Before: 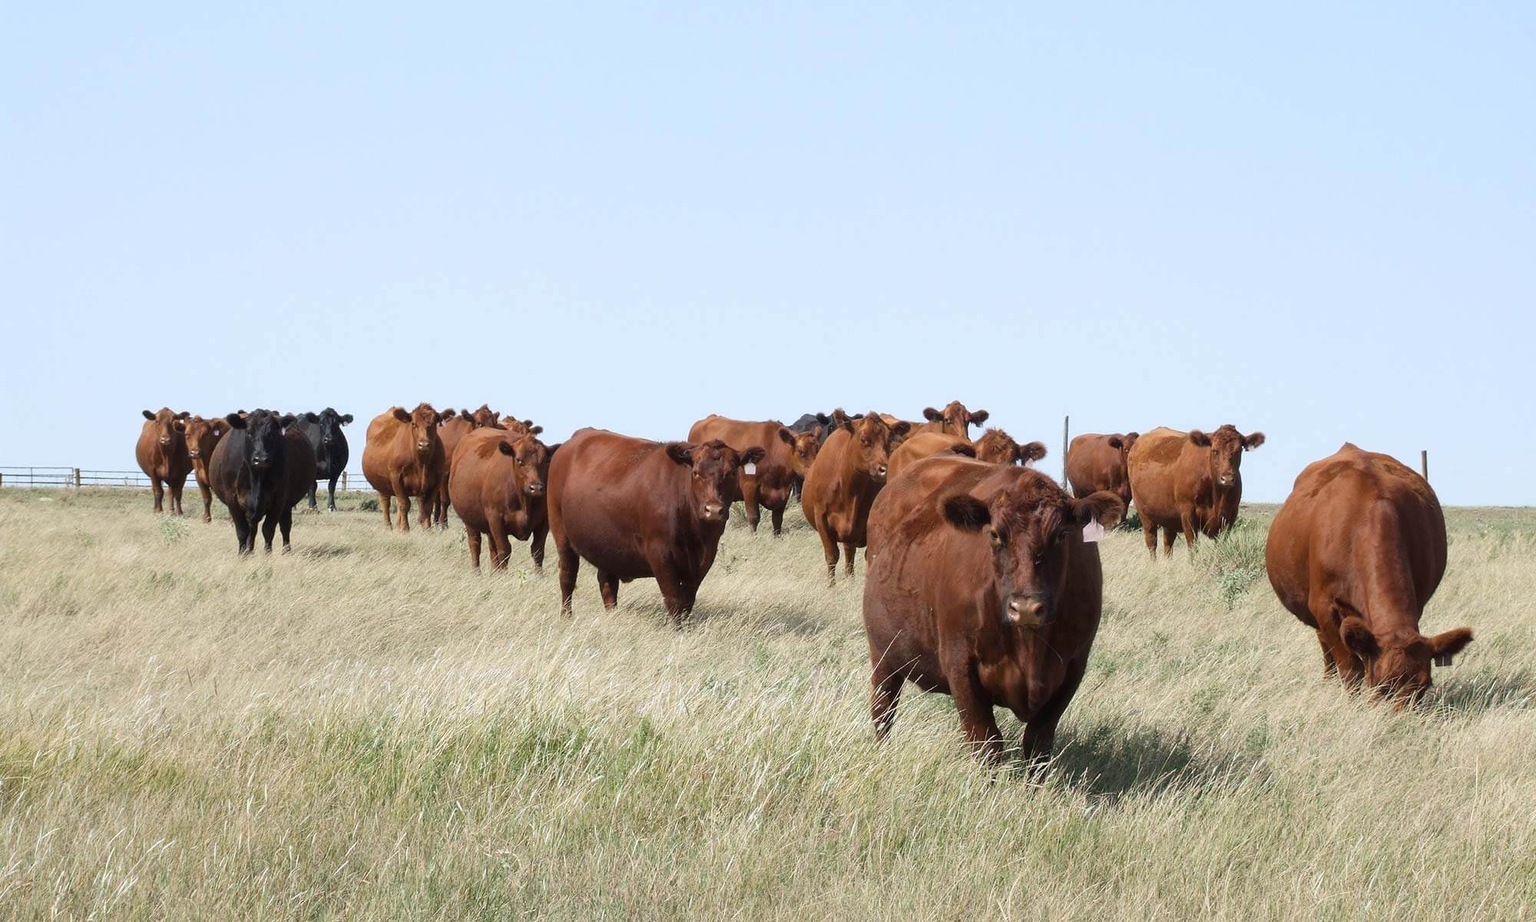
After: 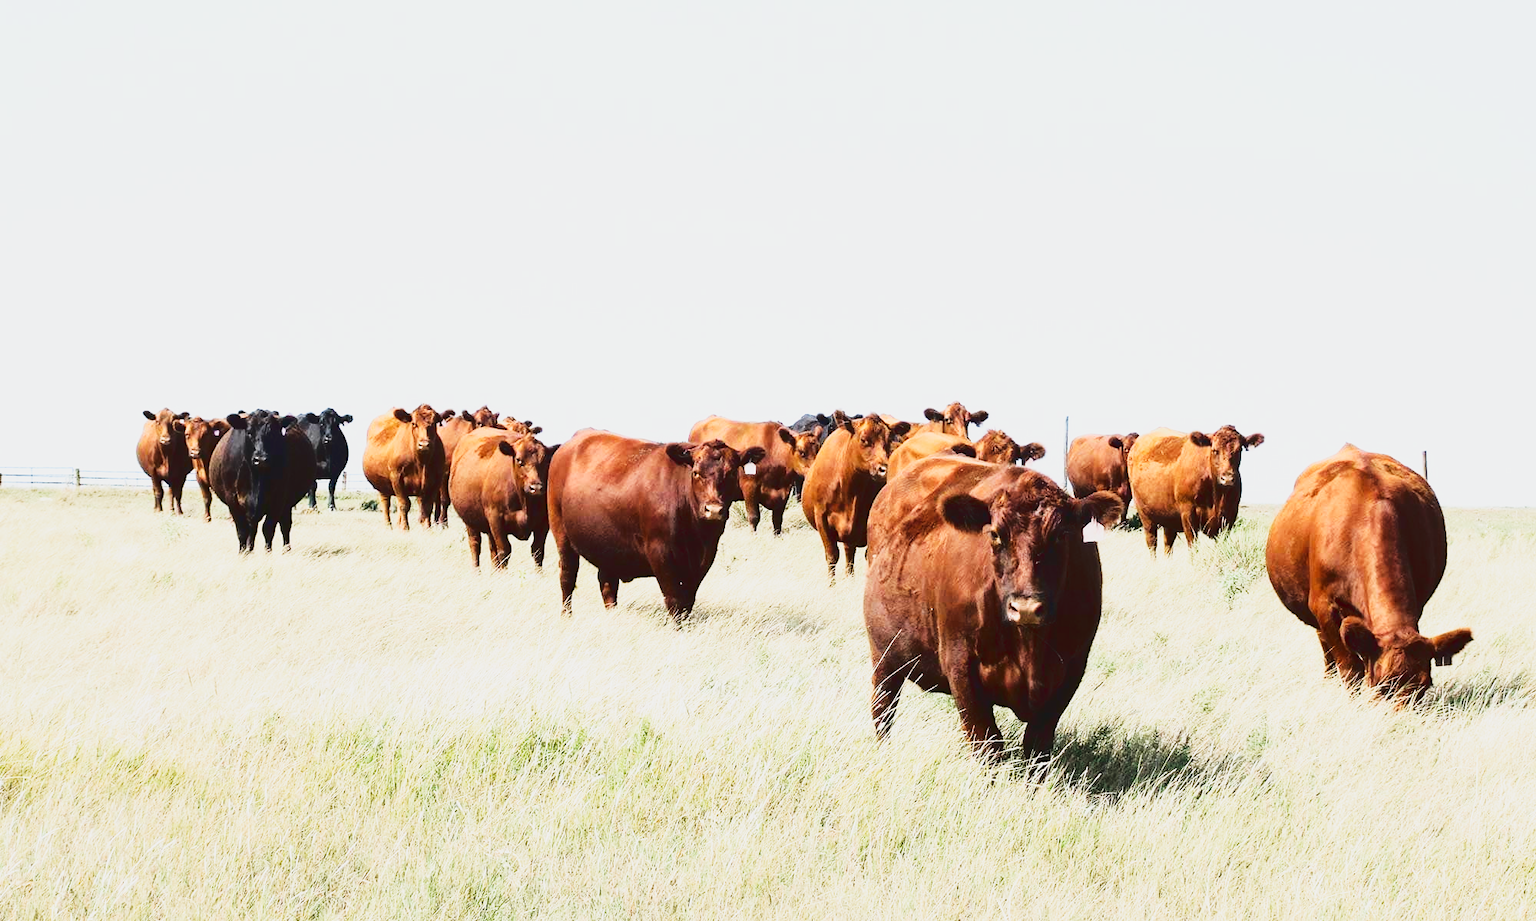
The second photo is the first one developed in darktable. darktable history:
base curve: curves: ch0 [(0, 0) (0.007, 0.004) (0.027, 0.03) (0.046, 0.07) (0.207, 0.54) (0.442, 0.872) (0.673, 0.972) (1, 1)], preserve colors none
tone curve: curves: ch0 [(0, 0.072) (0.249, 0.176) (0.518, 0.489) (0.832, 0.854) (1, 0.948)], color space Lab, linked channels, preserve colors none
